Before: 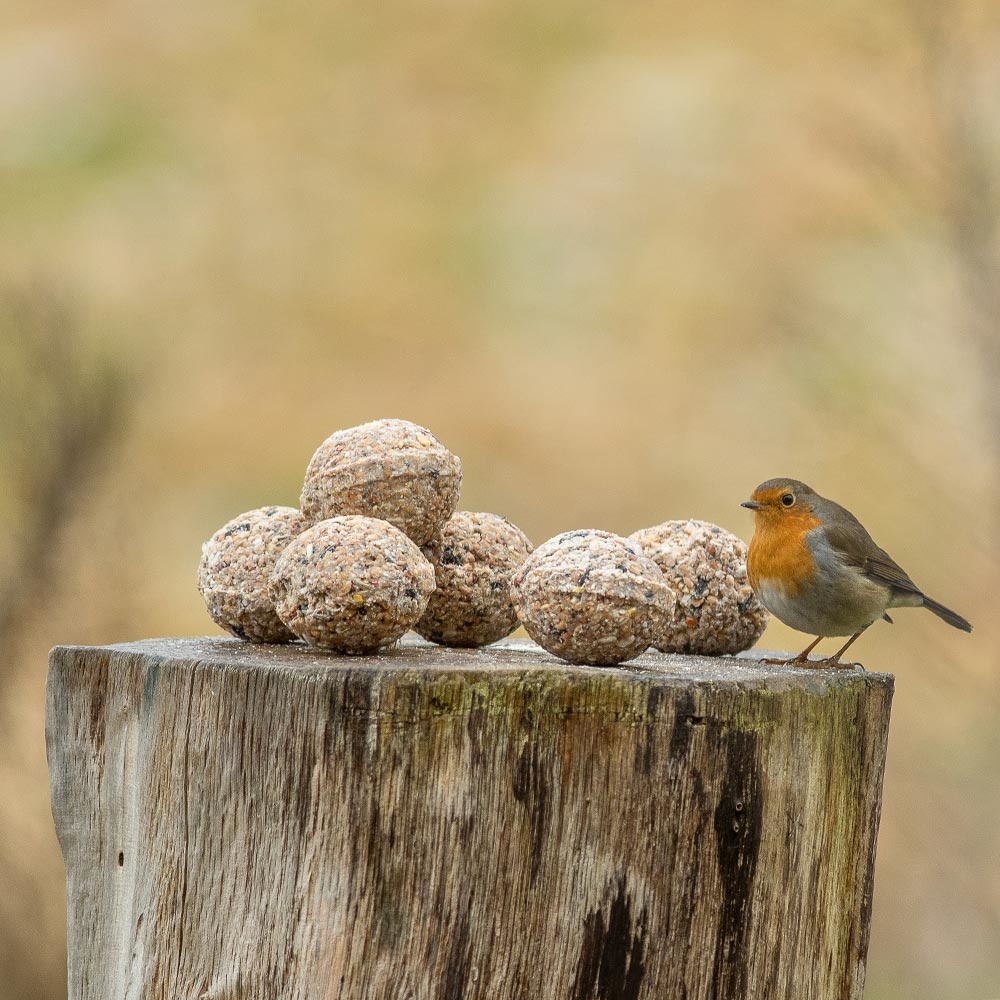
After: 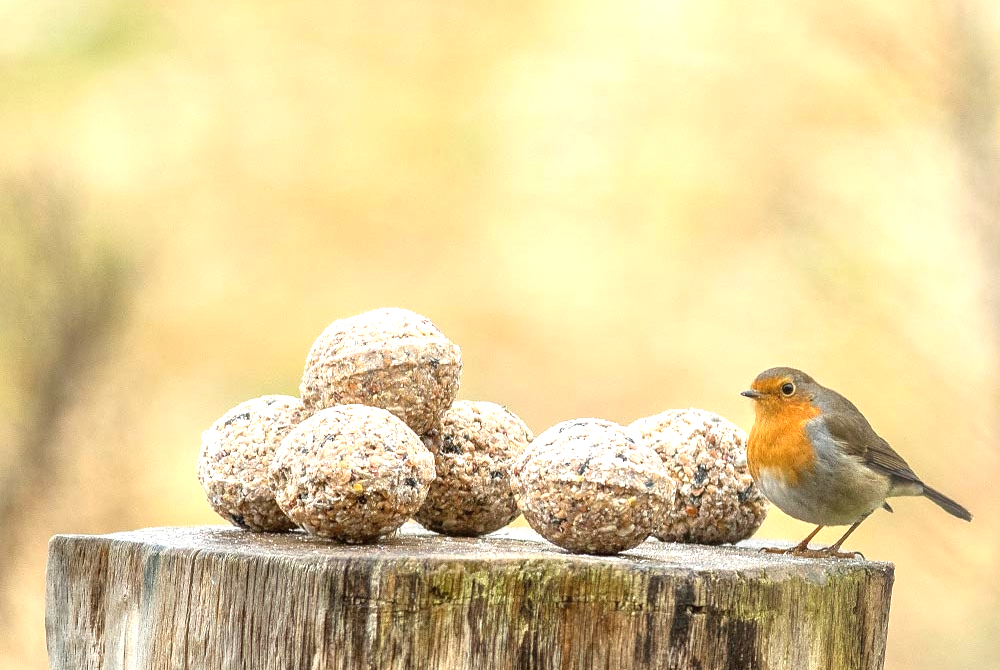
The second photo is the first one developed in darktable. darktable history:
exposure: black level correction 0, exposure 1.001 EV, compensate highlight preservation false
crop: top 11.147%, bottom 21.825%
